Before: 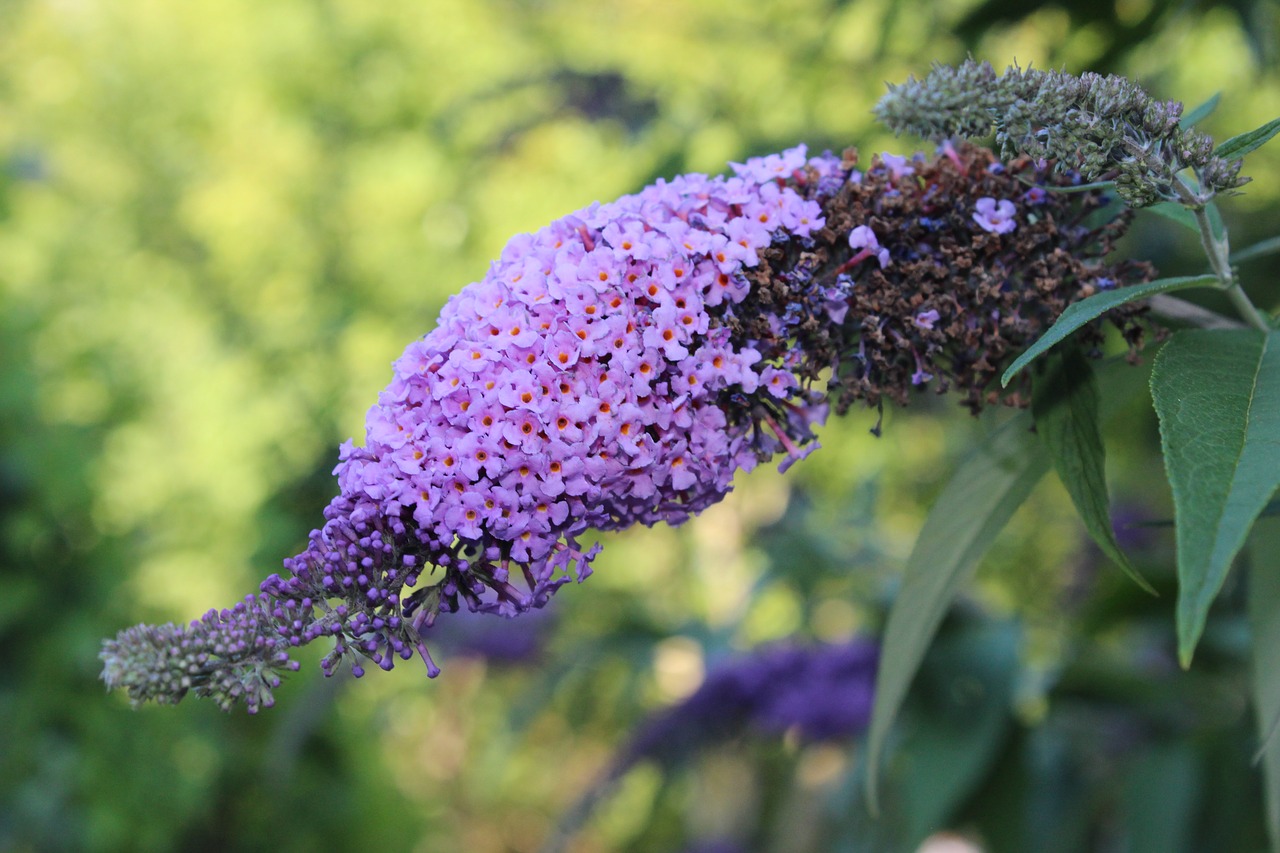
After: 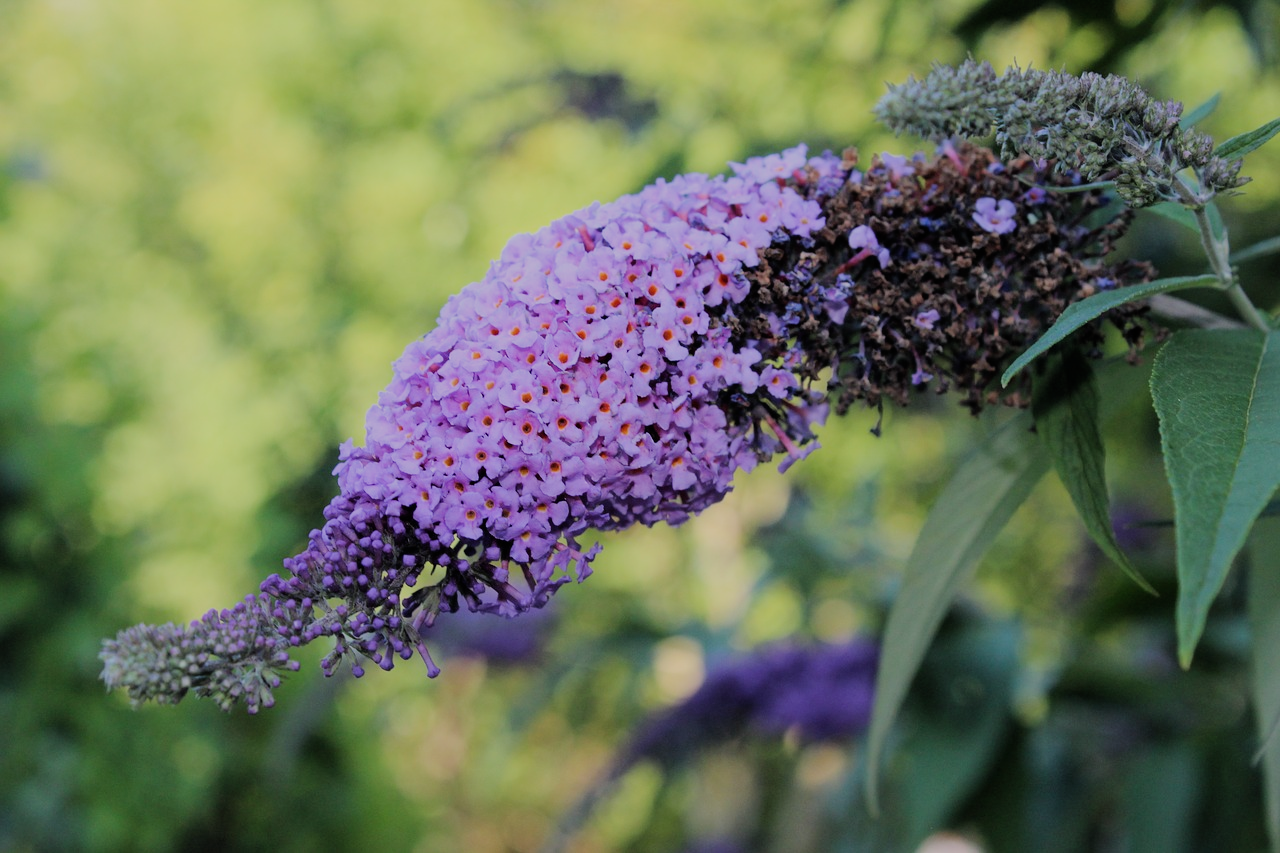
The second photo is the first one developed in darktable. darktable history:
filmic rgb: black relative exposure -7.15 EV, white relative exposure 5.39 EV, threshold 2.97 EV, hardness 3.03, enable highlight reconstruction true
